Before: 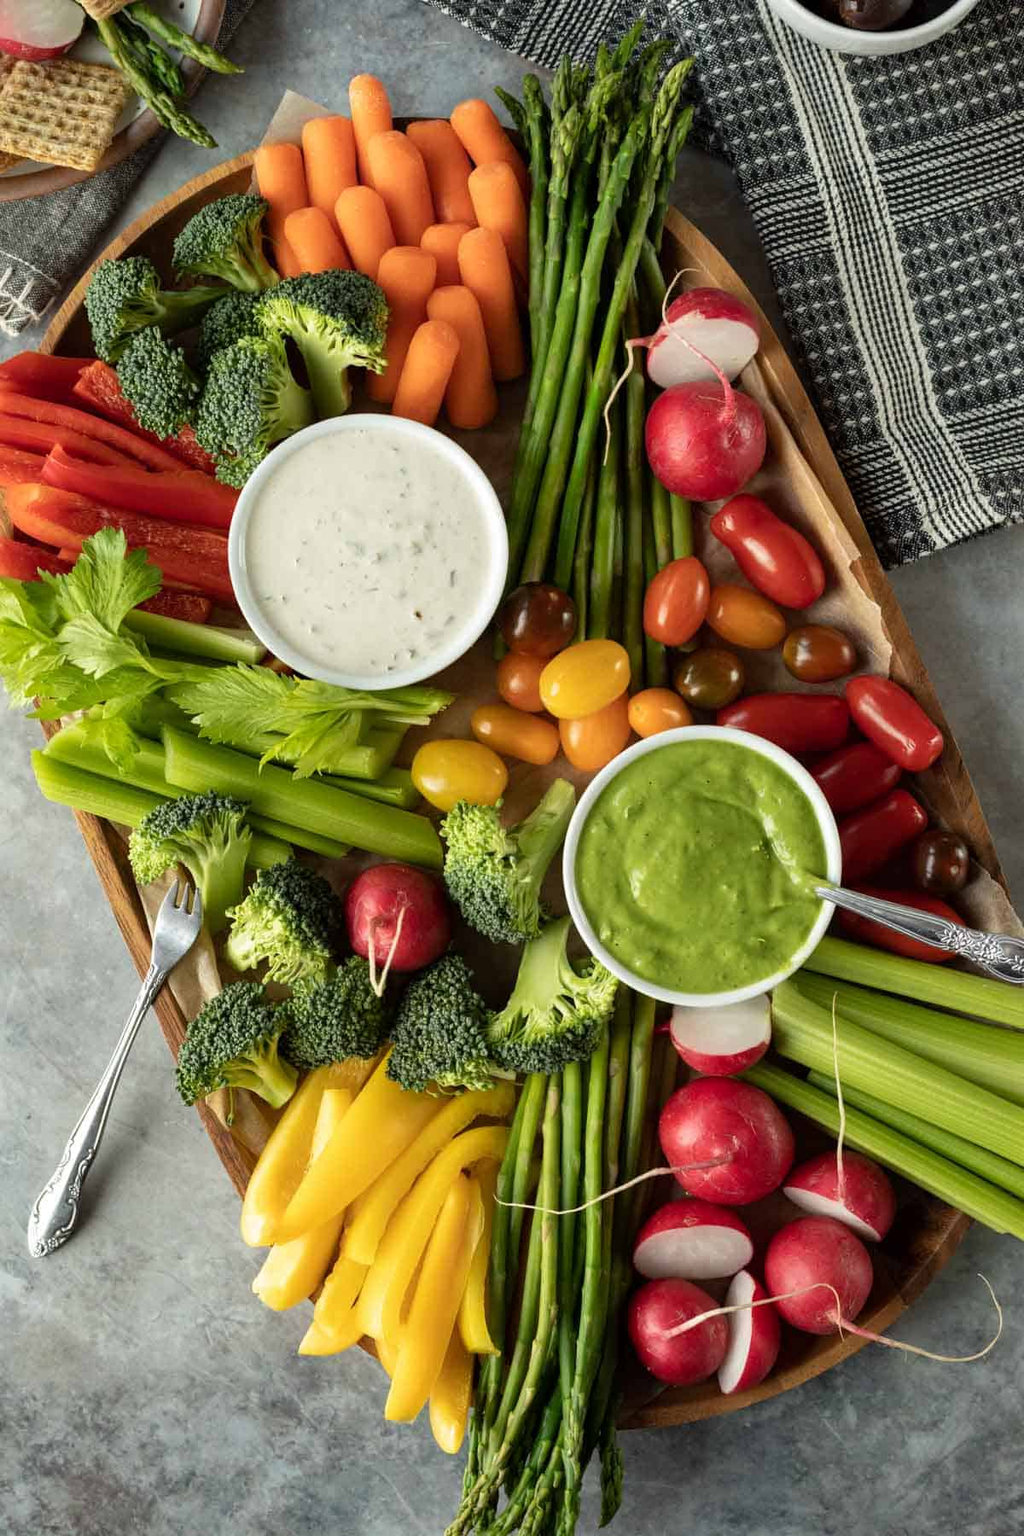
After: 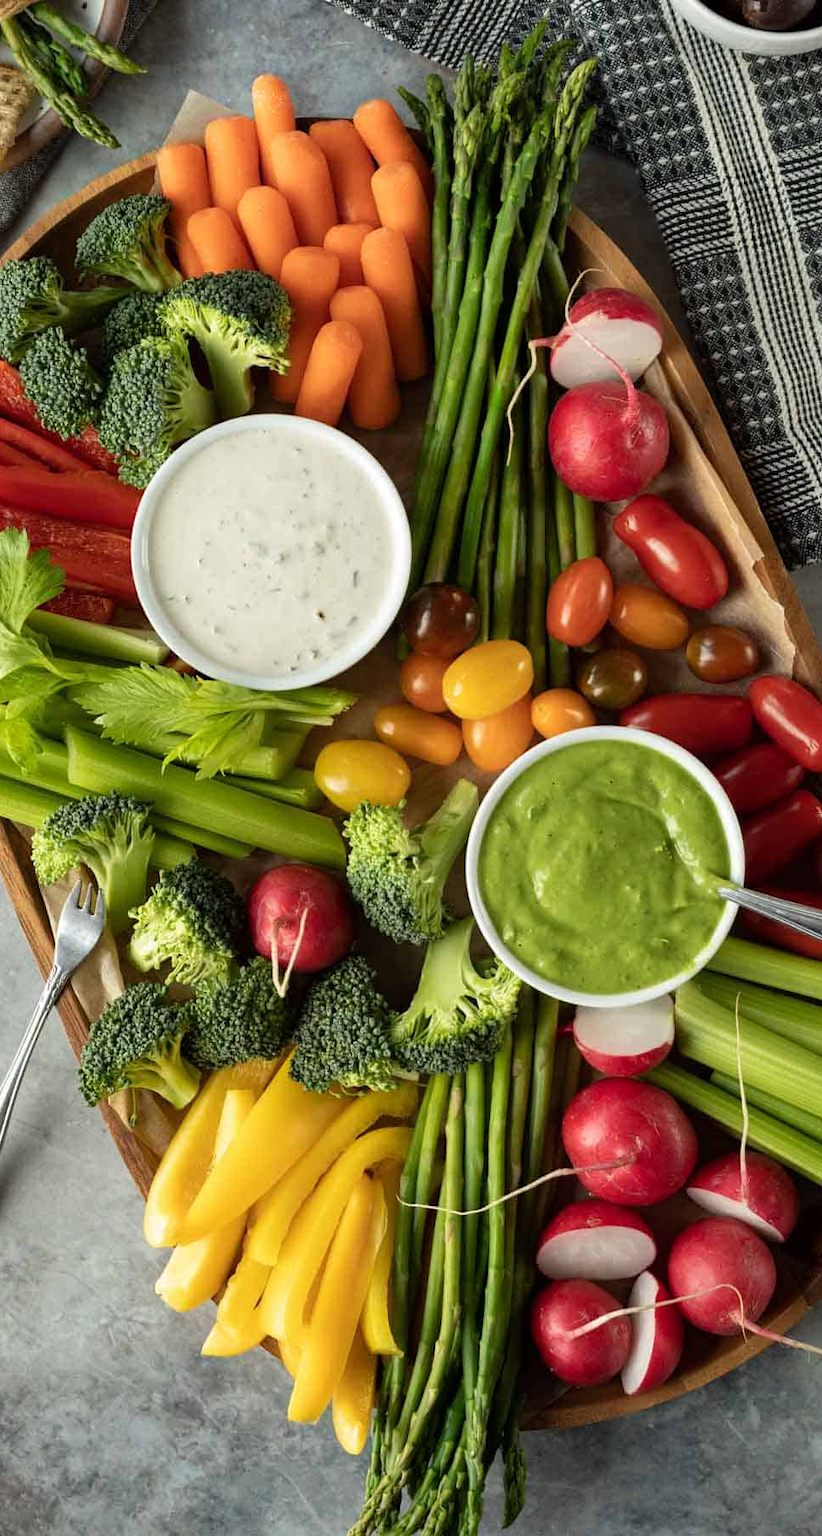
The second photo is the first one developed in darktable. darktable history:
crop and rotate: left 9.564%, right 10.159%
